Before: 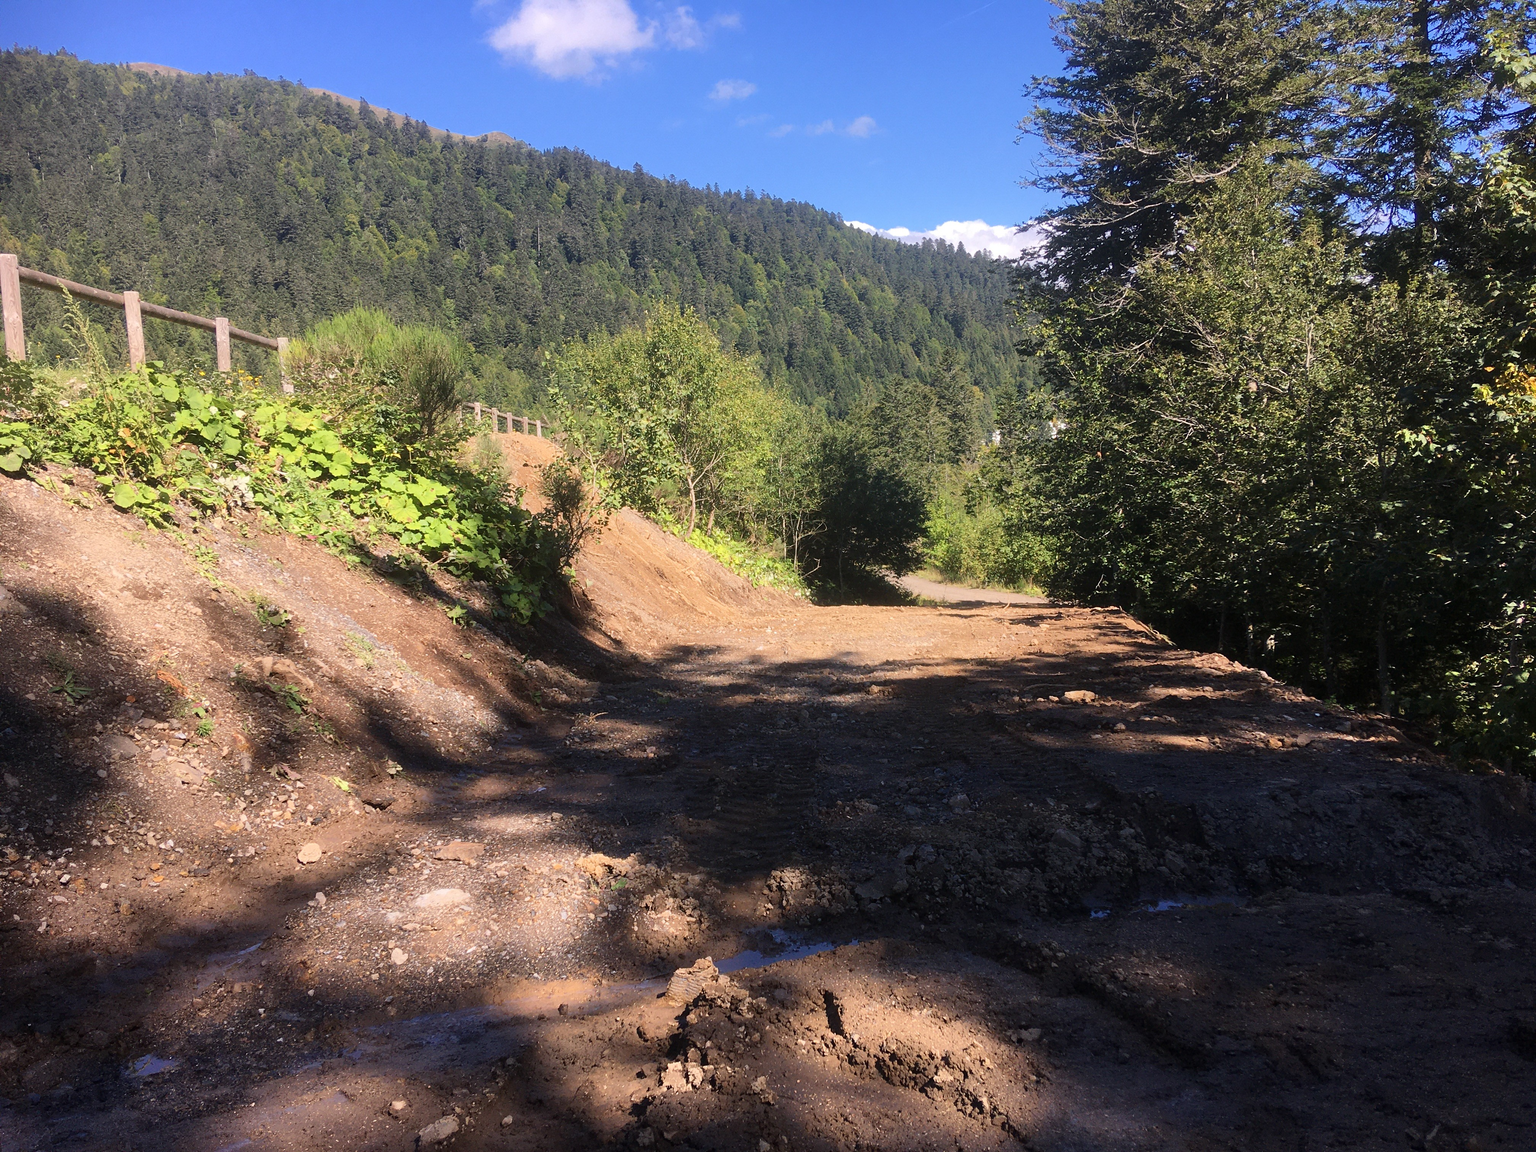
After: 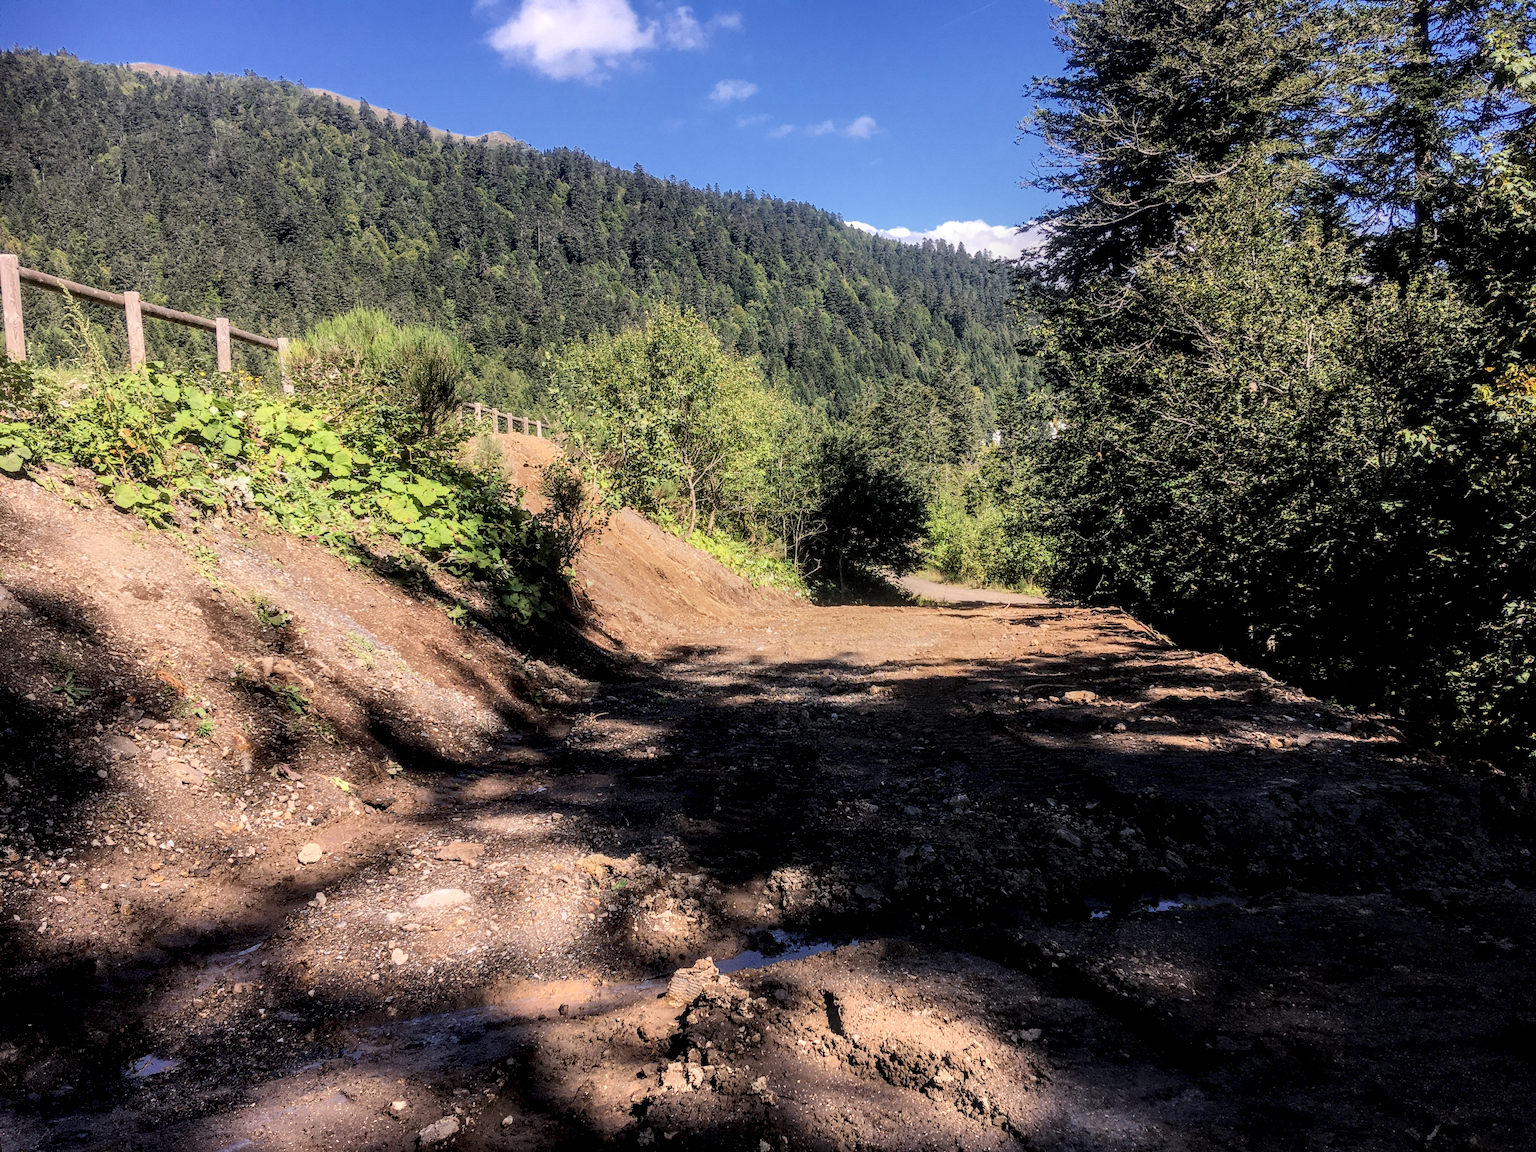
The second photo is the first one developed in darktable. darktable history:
local contrast: highlights 0%, shadows 0%, detail 182%
color balance rgb: saturation formula JzAzBz (2021)
filmic rgb: black relative exposure -7.65 EV, white relative exposure 4.56 EV, hardness 3.61, color science v6 (2022)
